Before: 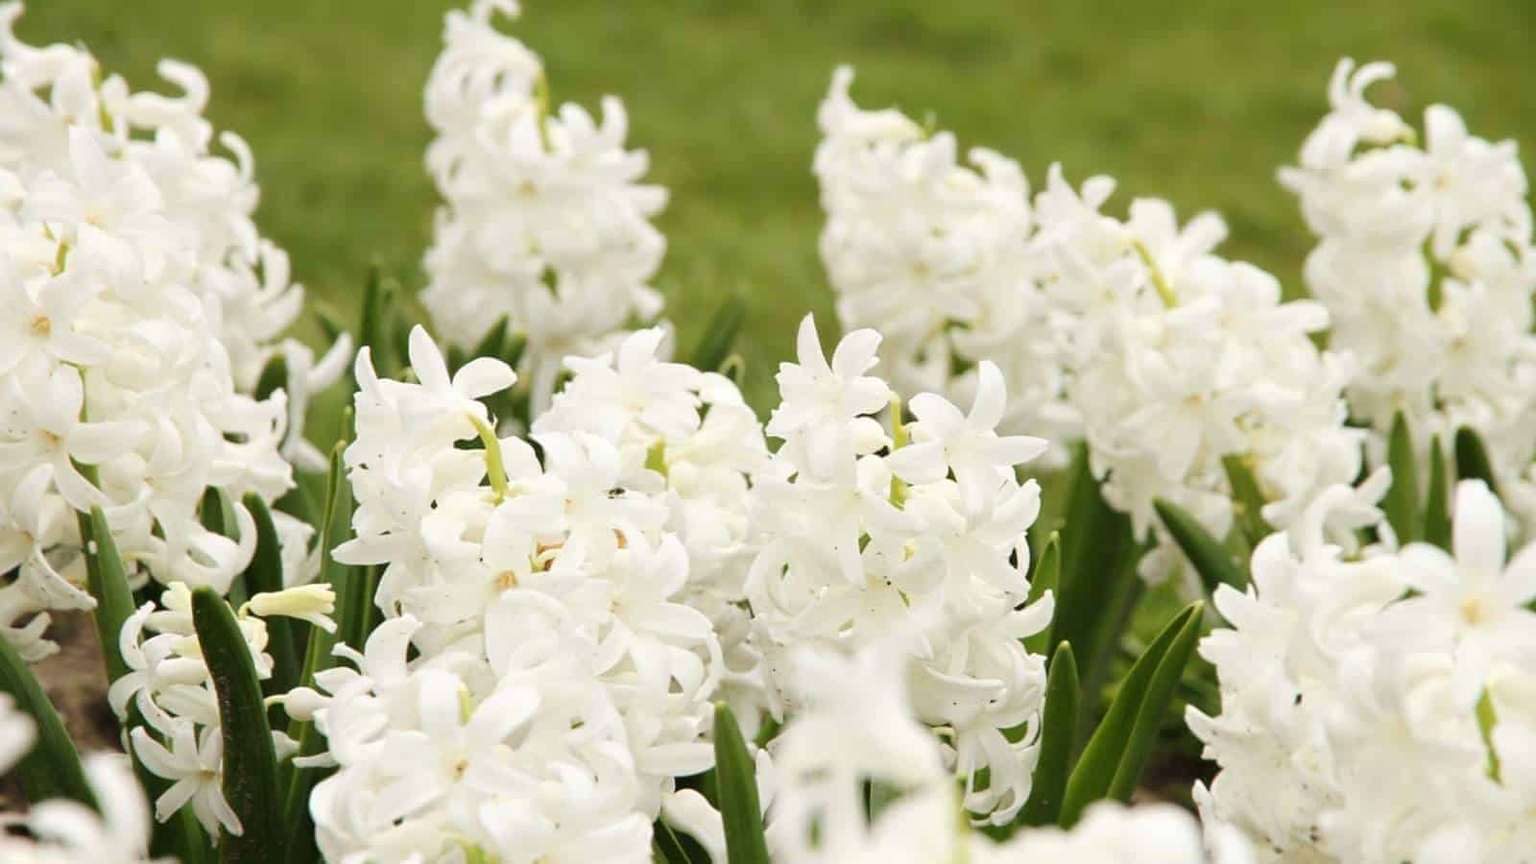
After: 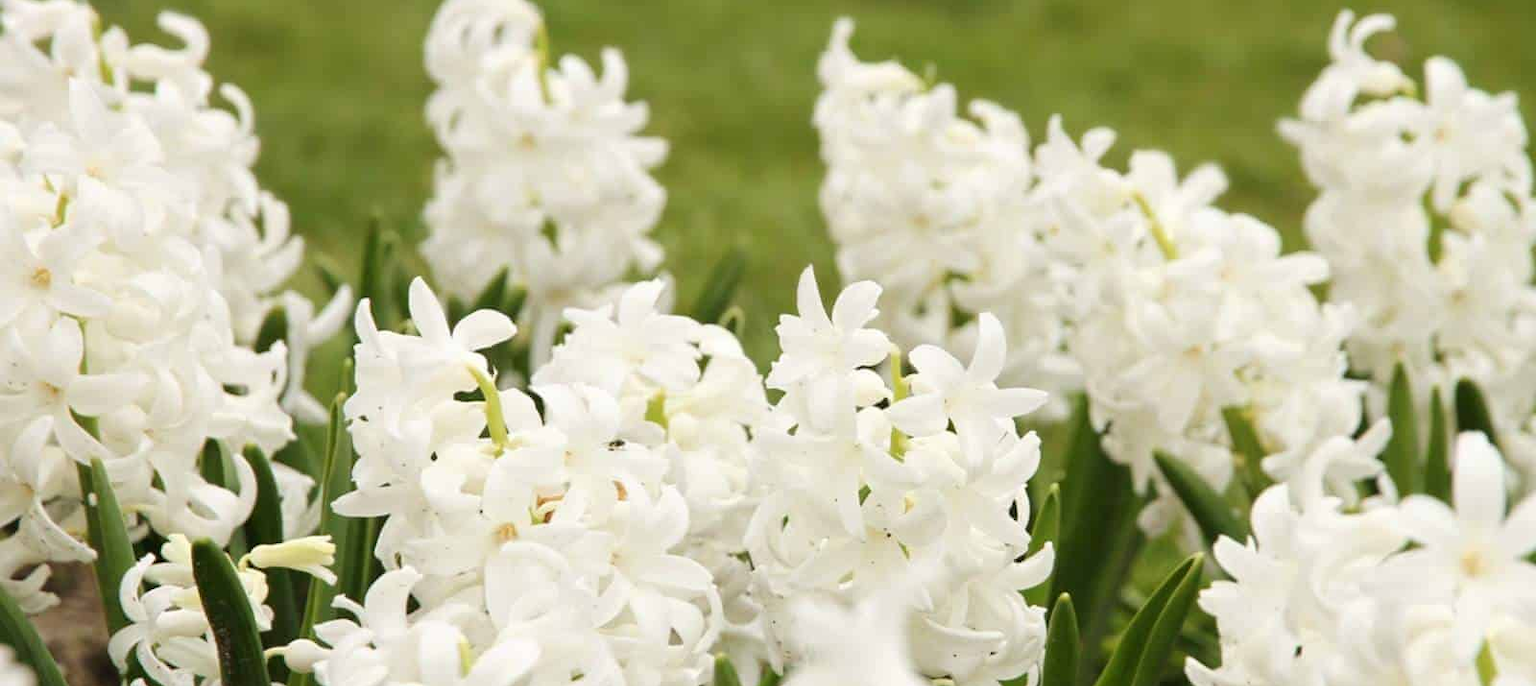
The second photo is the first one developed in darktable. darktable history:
crop and rotate: top 5.649%, bottom 14.856%
